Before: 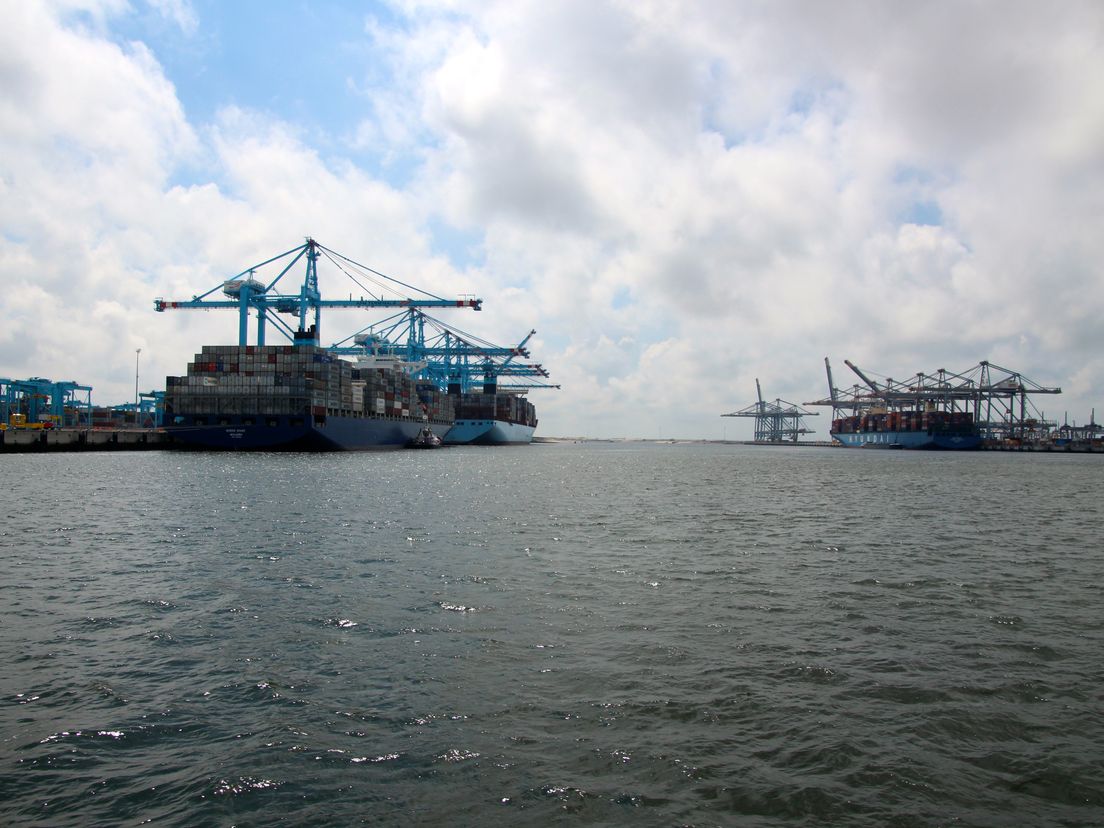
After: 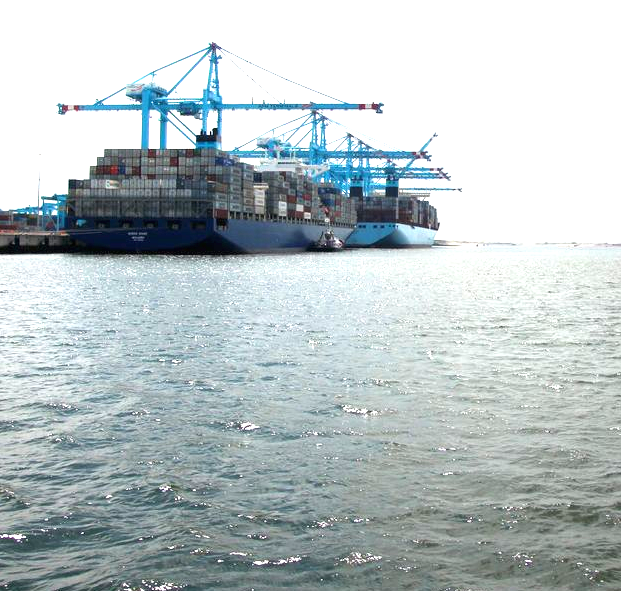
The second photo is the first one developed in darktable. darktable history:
crop: left 8.966%, top 23.852%, right 34.699%, bottom 4.703%
exposure: black level correction 0, exposure 1.7 EV, compensate exposure bias true, compensate highlight preservation false
